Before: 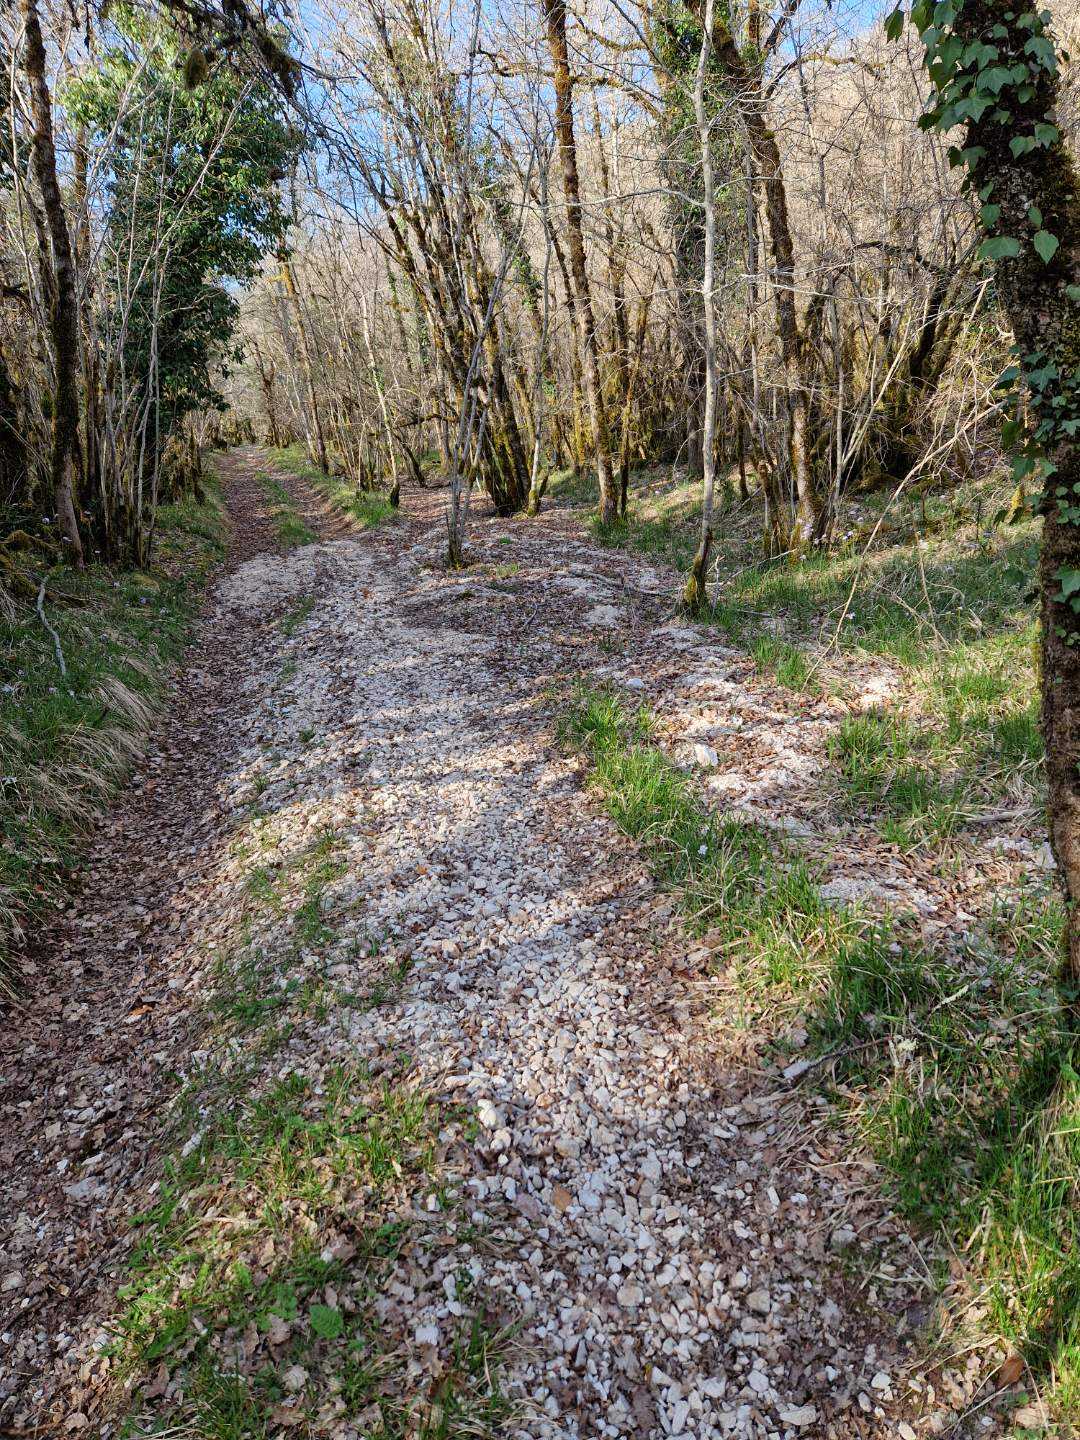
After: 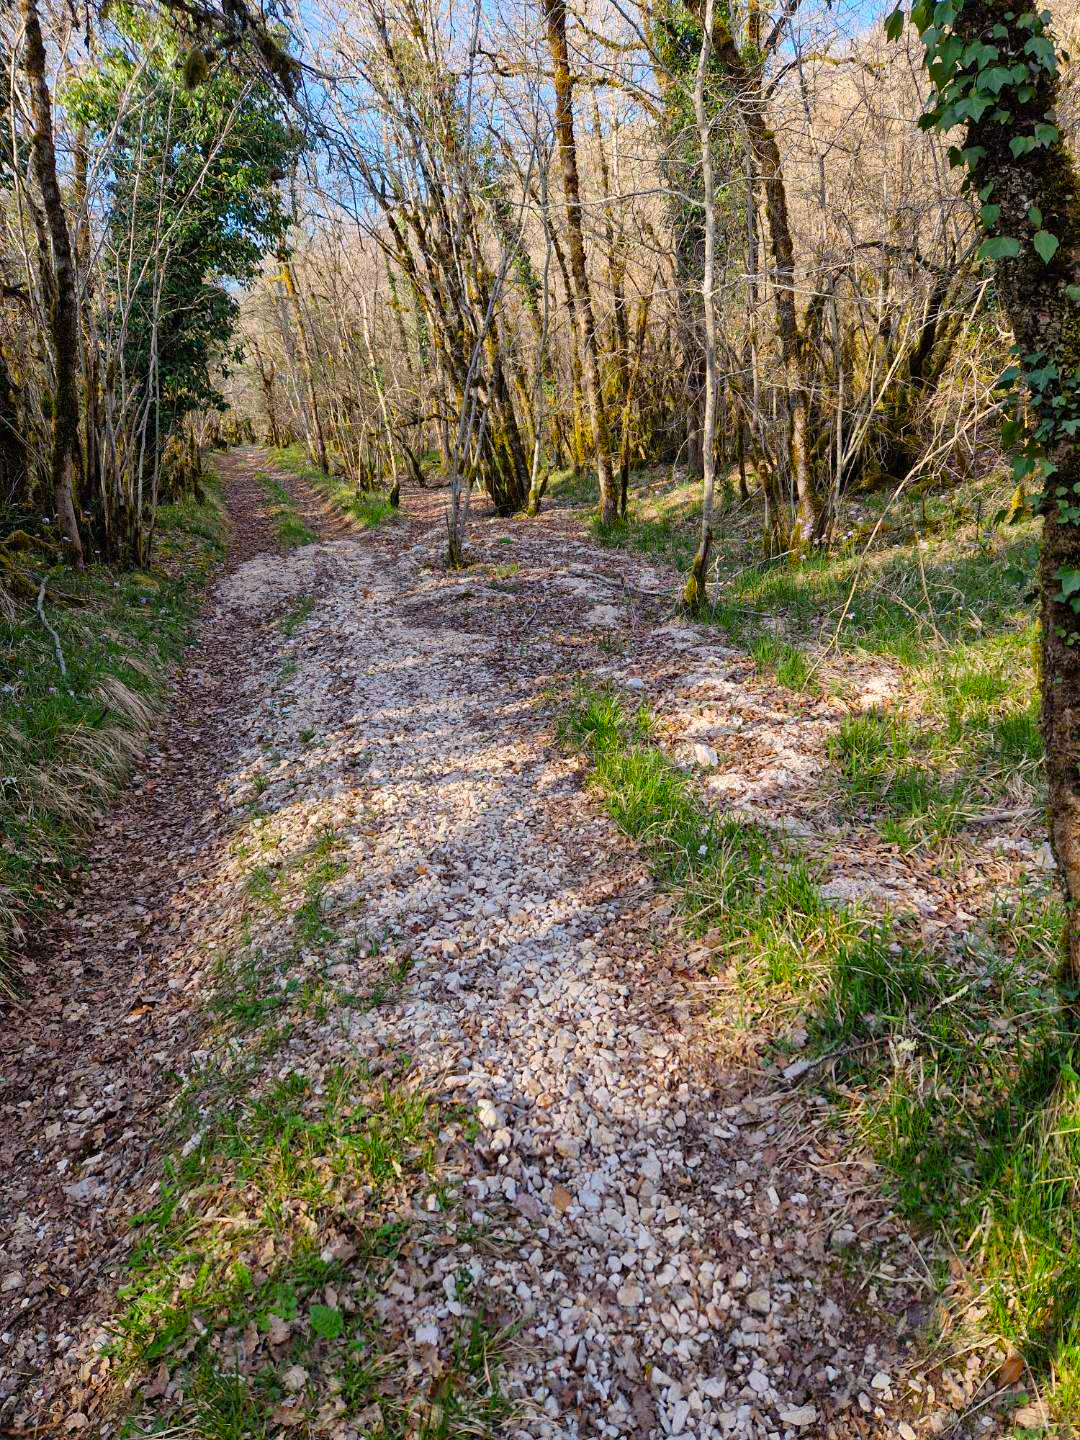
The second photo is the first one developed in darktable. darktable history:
color balance rgb: highlights gain › chroma 1.343%, highlights gain › hue 57.14°, perceptual saturation grading › global saturation 29.402%, global vibrance 15.173%
